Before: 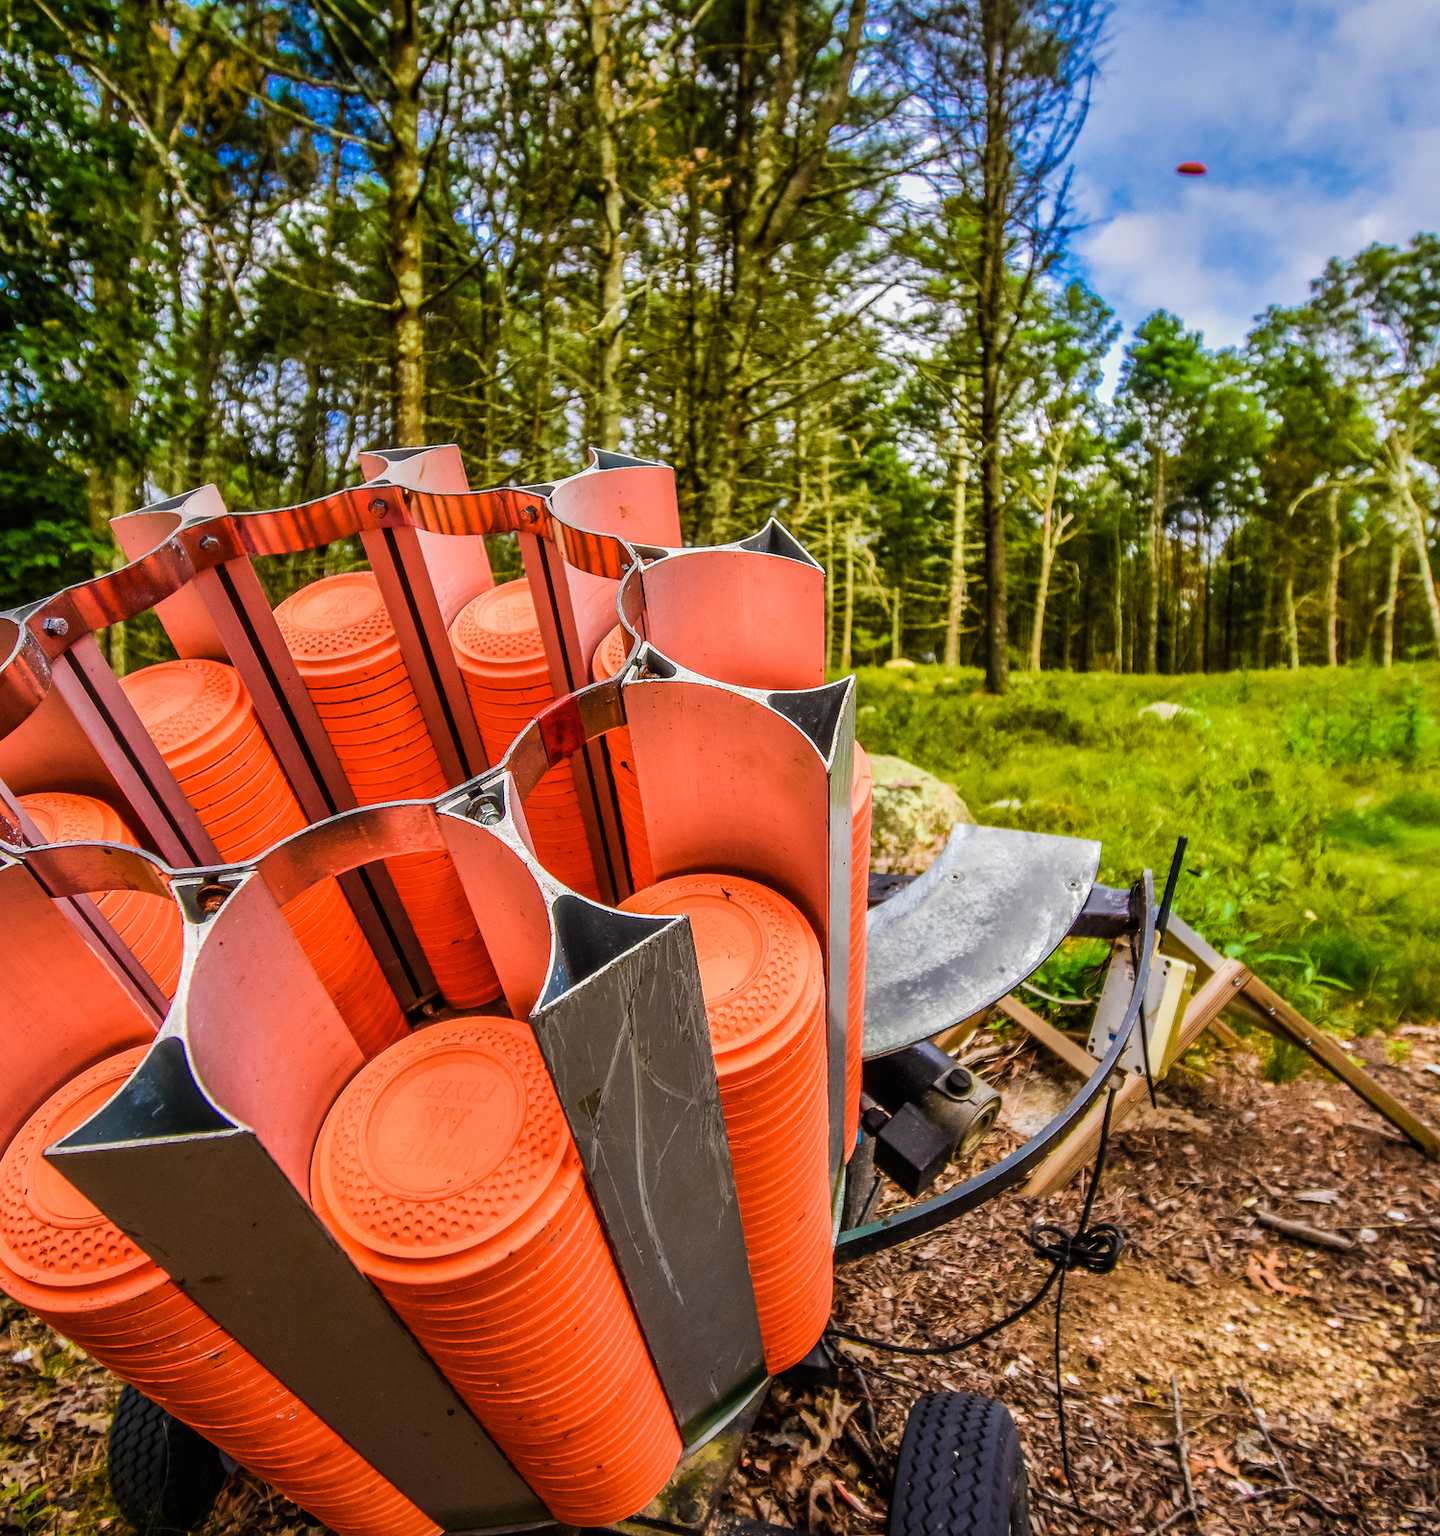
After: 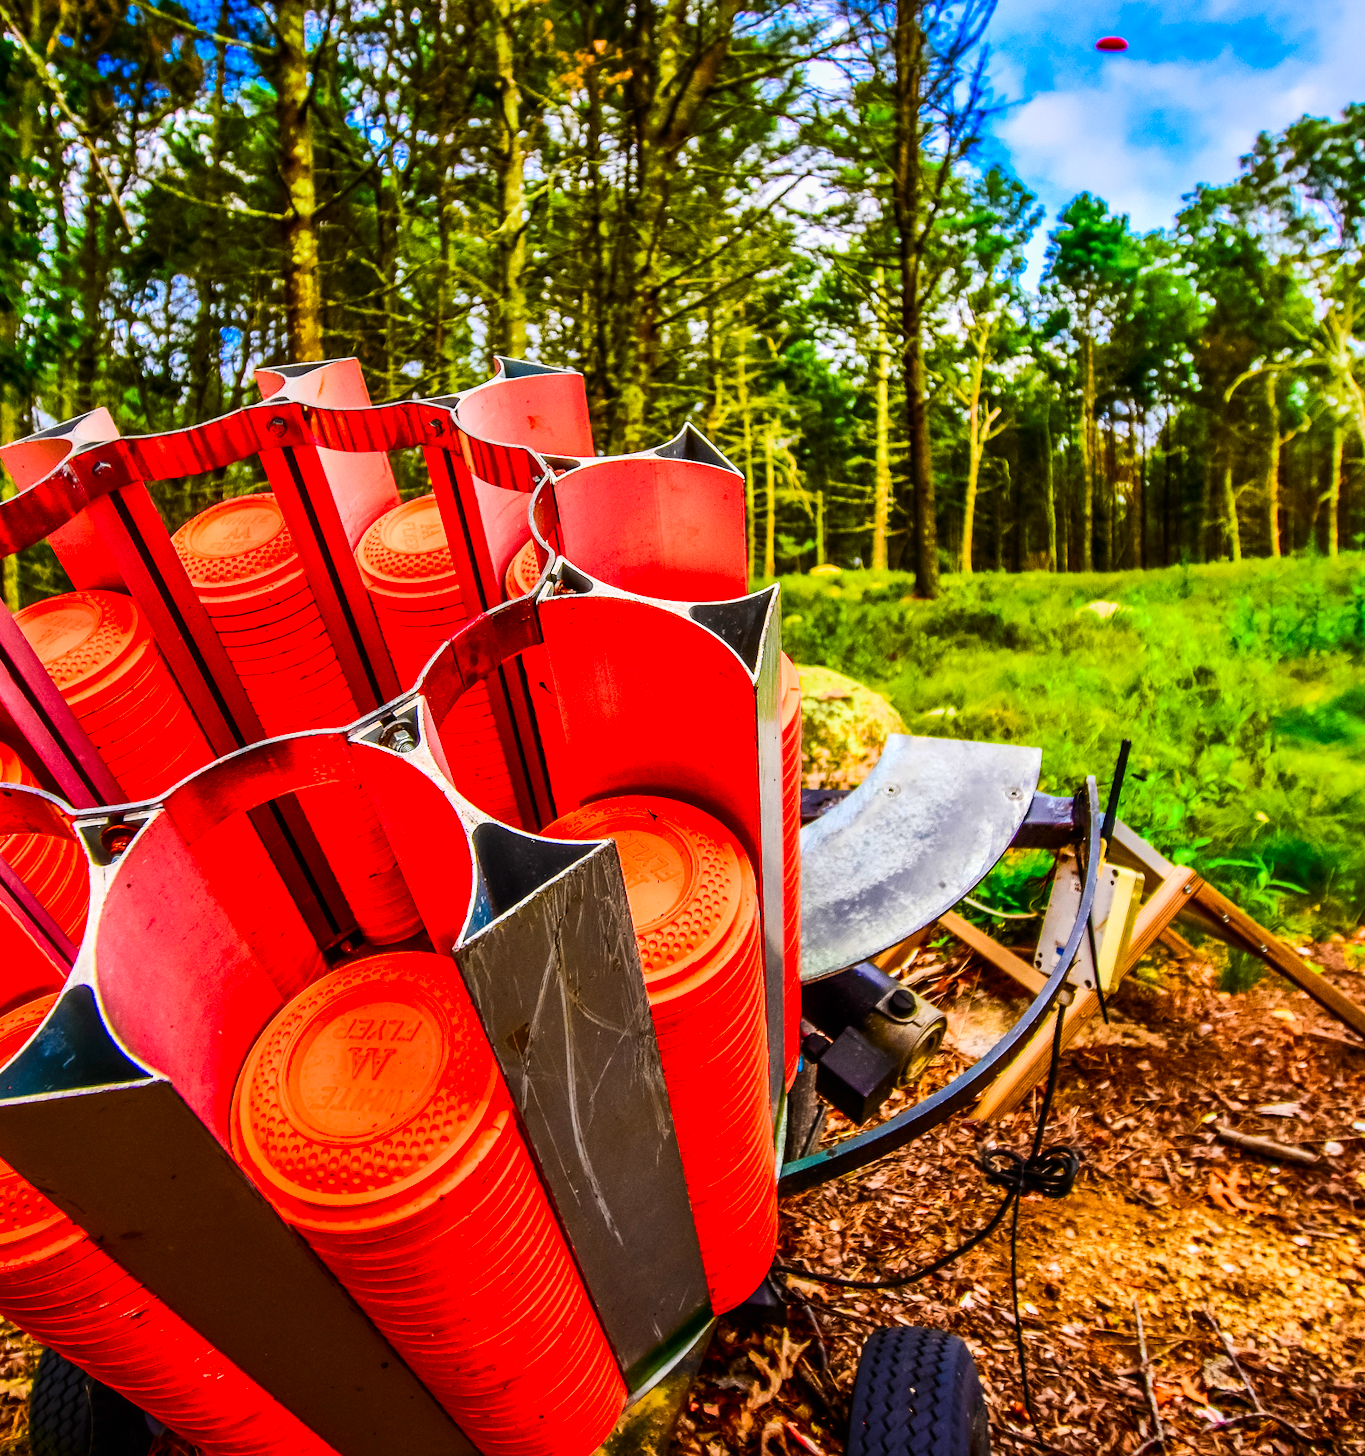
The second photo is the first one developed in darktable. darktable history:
crop and rotate: angle 1.96°, left 5.673%, top 5.673%
contrast brightness saturation: contrast 0.26, brightness 0.02, saturation 0.87
